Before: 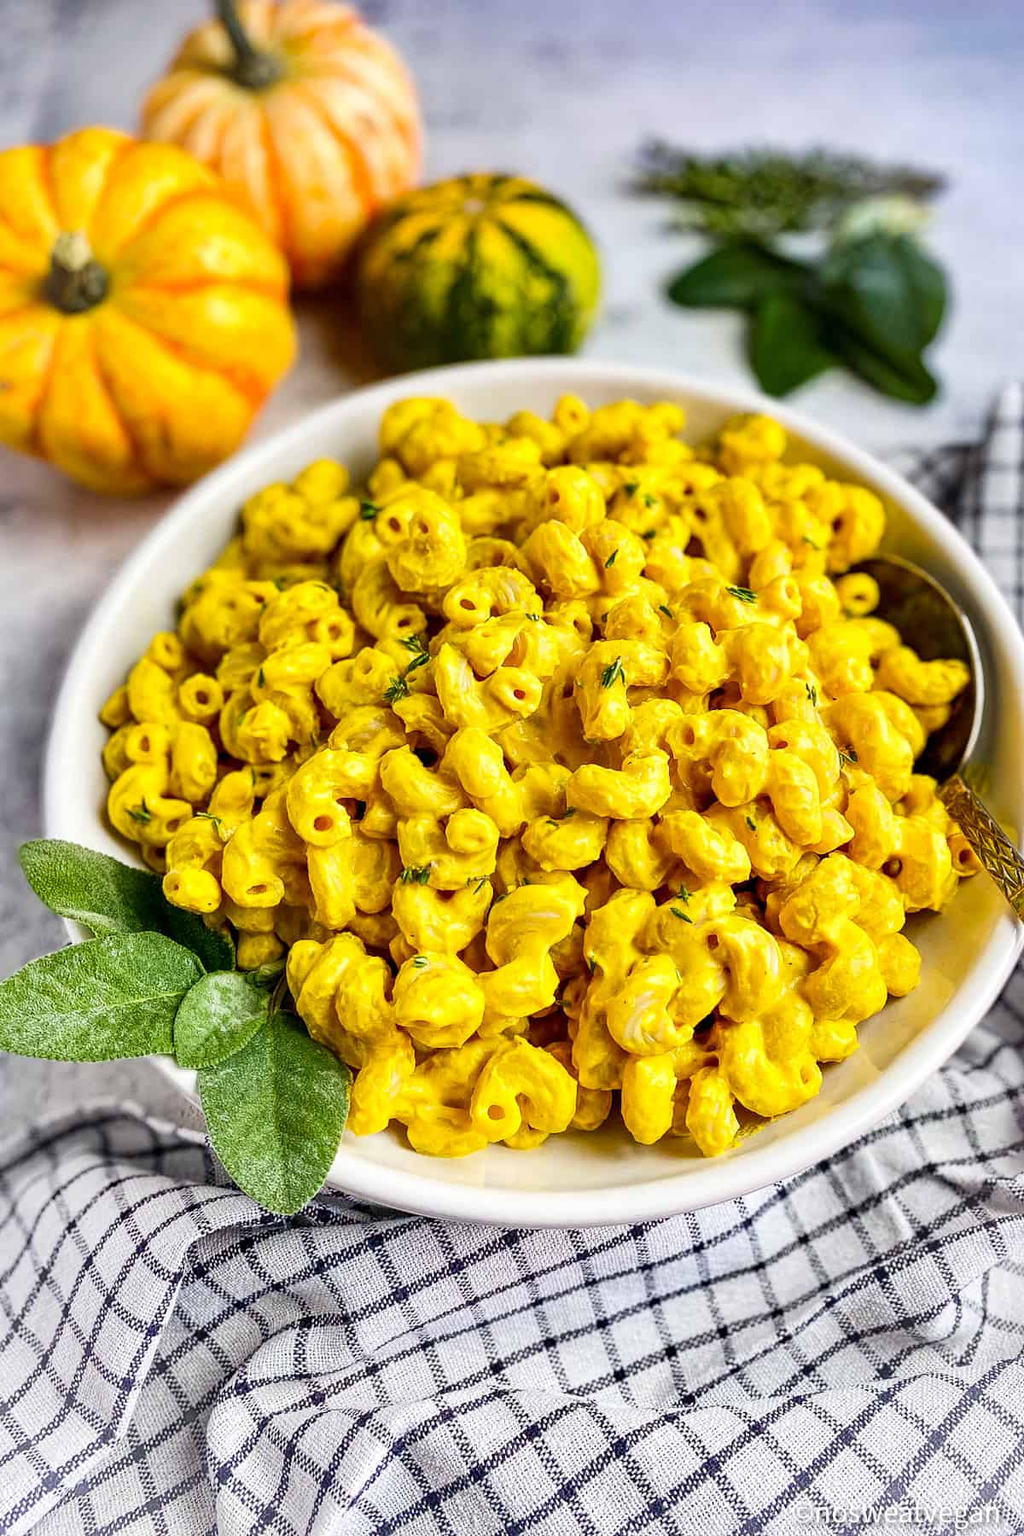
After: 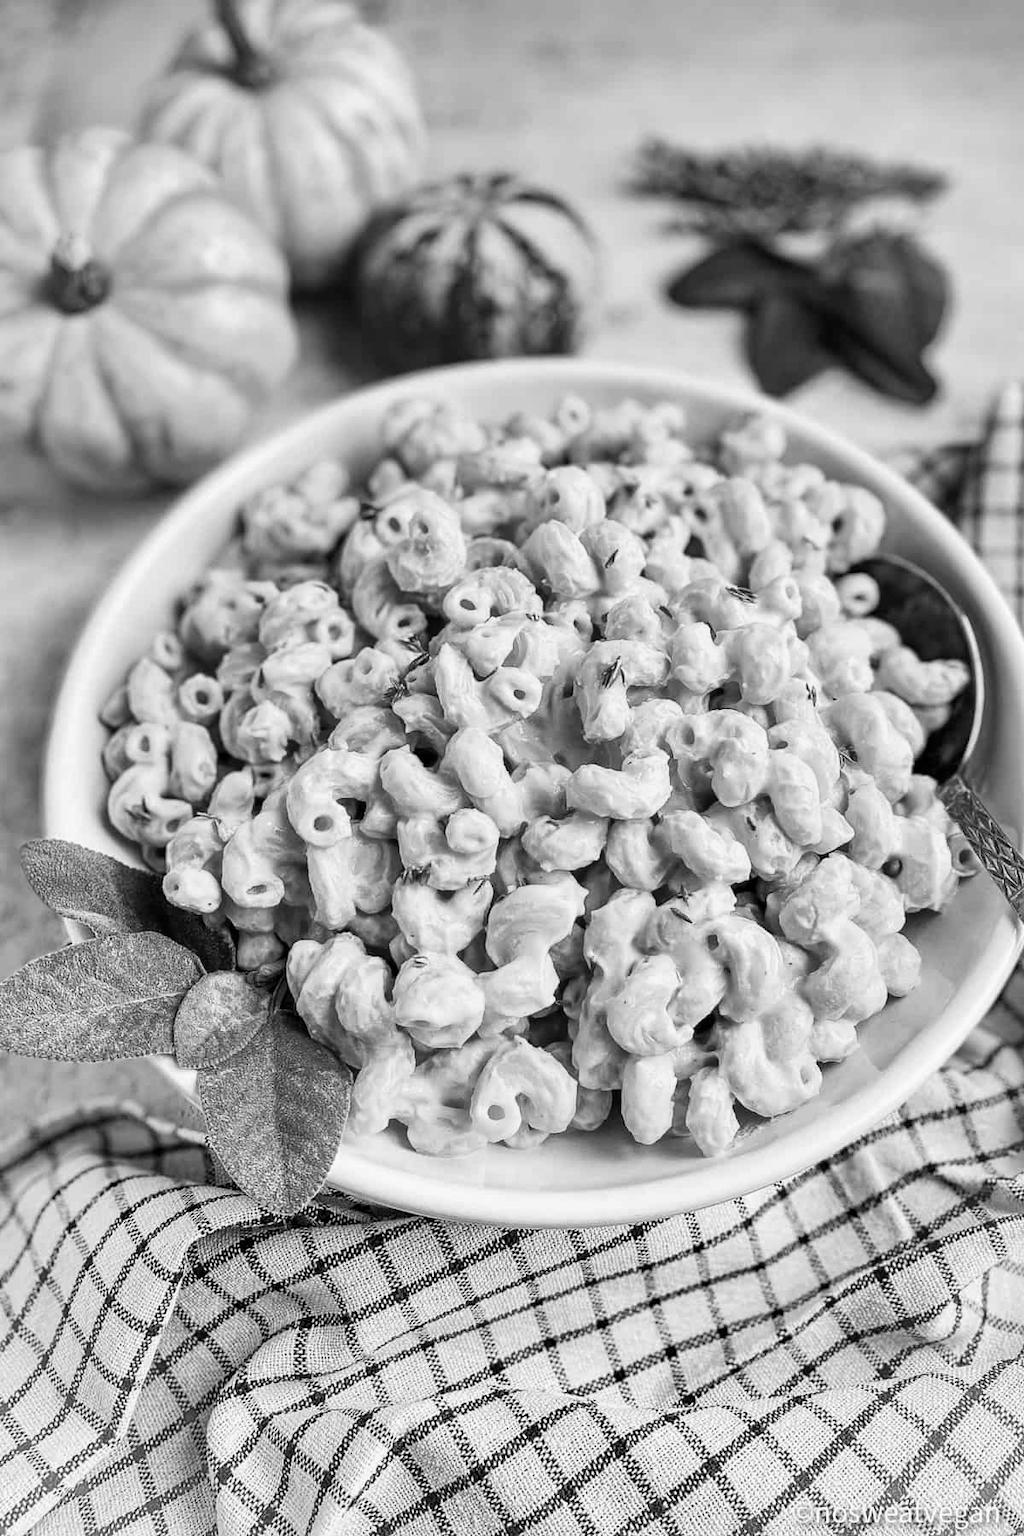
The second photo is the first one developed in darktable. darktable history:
color contrast: green-magenta contrast 0, blue-yellow contrast 0
exposure: compensate highlight preservation false
monochrome: a 32, b 64, size 2.3
